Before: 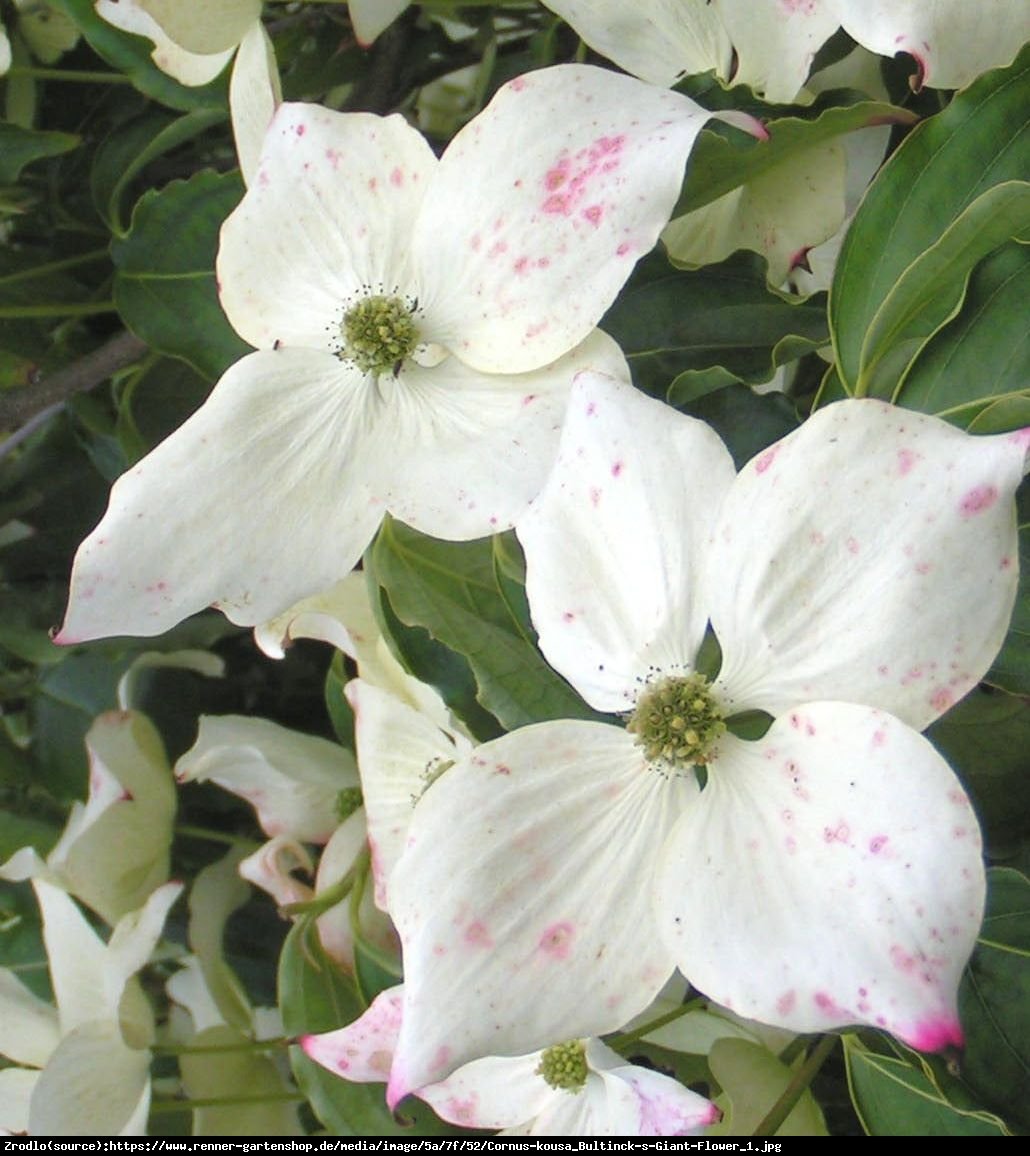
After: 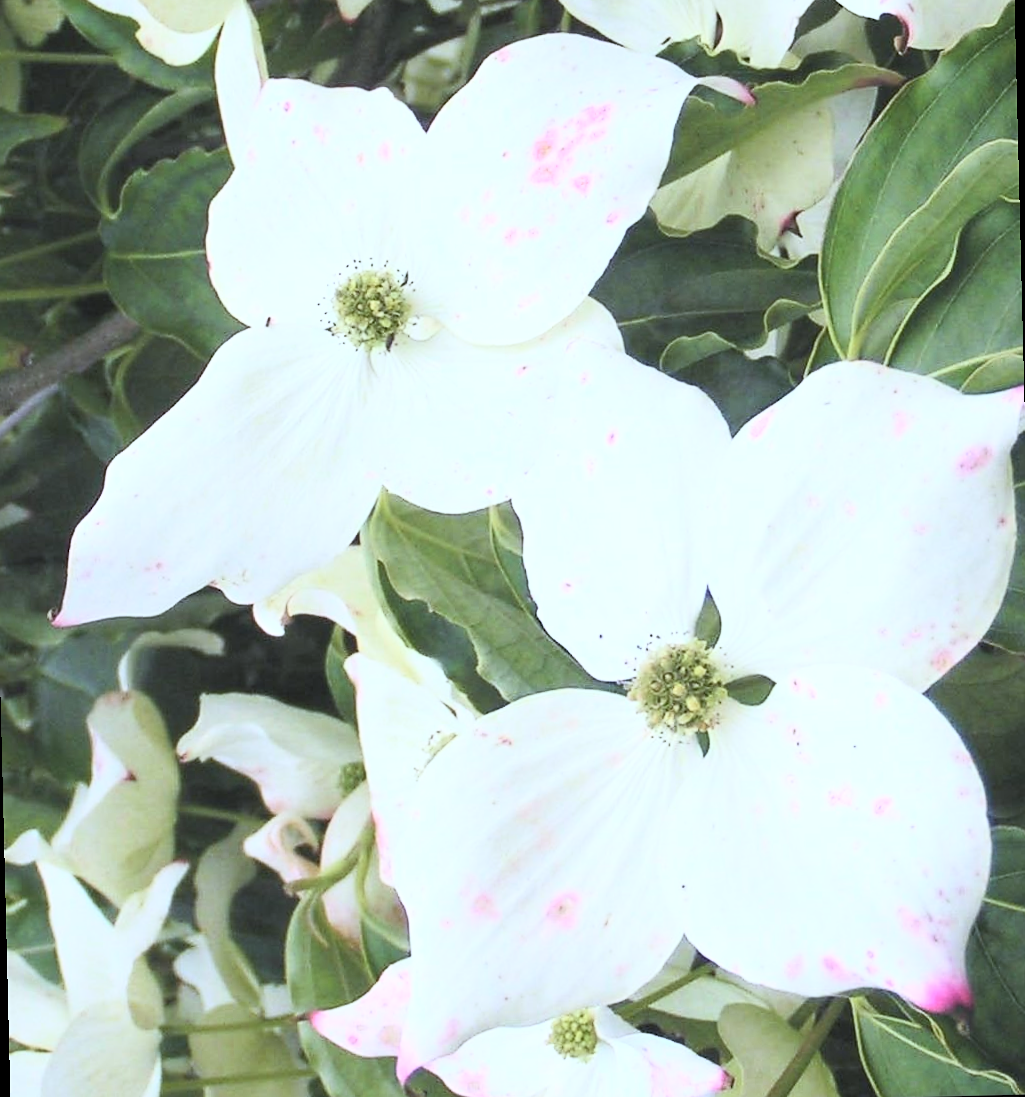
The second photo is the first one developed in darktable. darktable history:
white balance: red 0.931, blue 1.11
sharpen: radius 1.559, amount 0.373, threshold 1.271
rotate and perspective: rotation -1.42°, crop left 0.016, crop right 0.984, crop top 0.035, crop bottom 0.965
contrast brightness saturation: contrast 0.39, brightness 0.53
